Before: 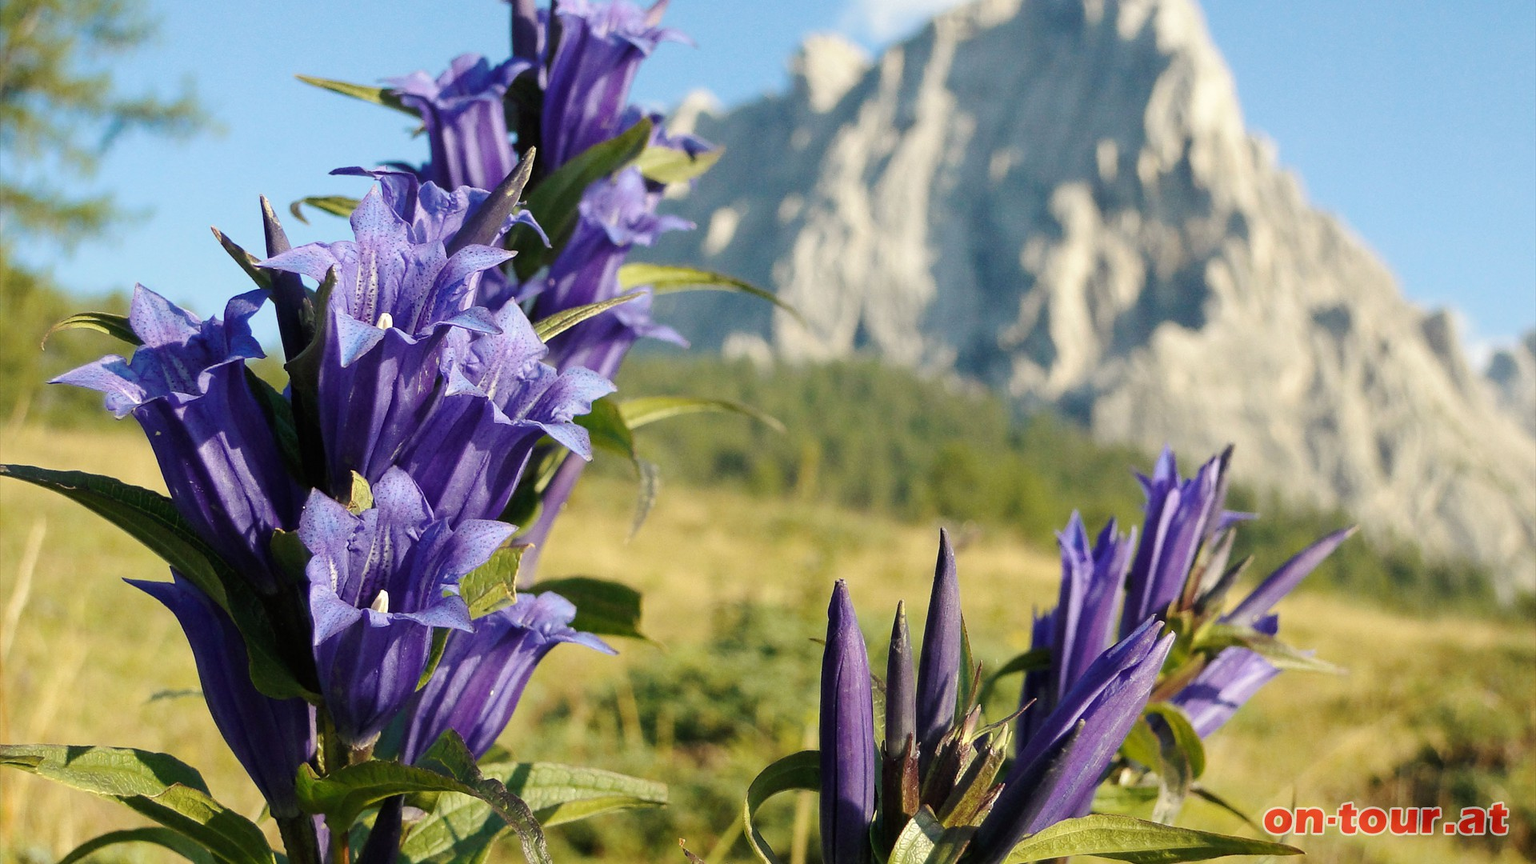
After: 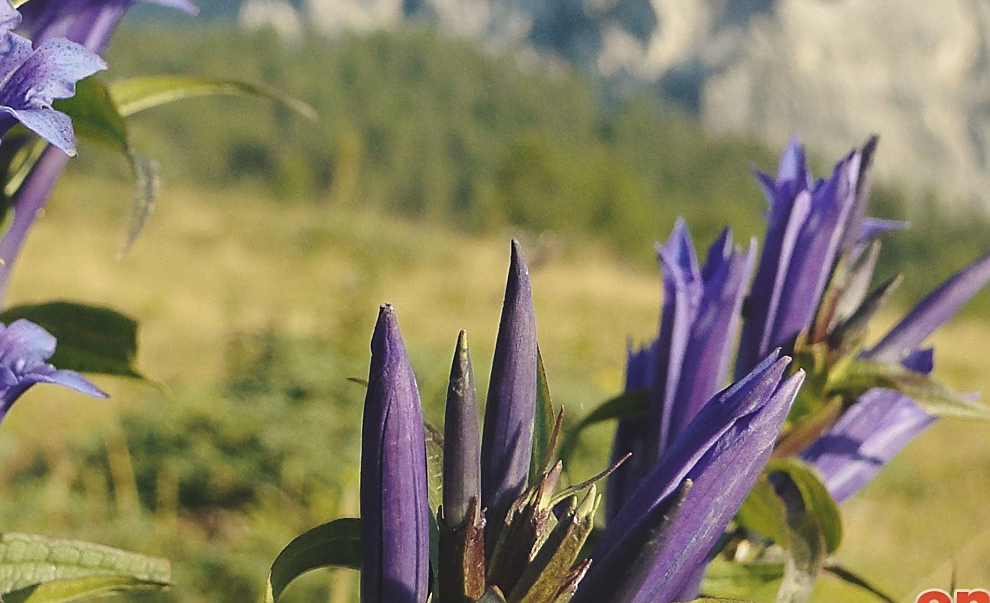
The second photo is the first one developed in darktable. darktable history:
crop: left 34.591%, top 38.908%, right 13.815%, bottom 5.207%
exposure: black level correction -0.014, exposure -0.186 EV, compensate highlight preservation false
sharpen: on, module defaults
